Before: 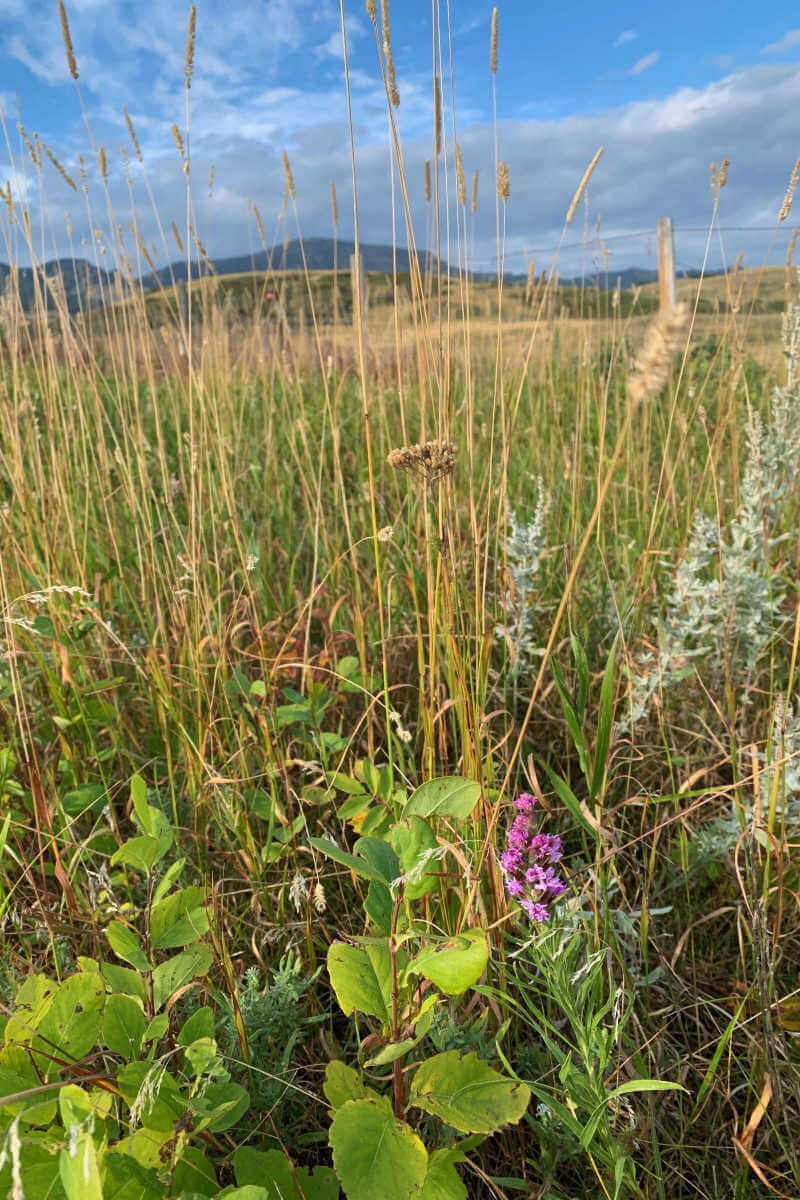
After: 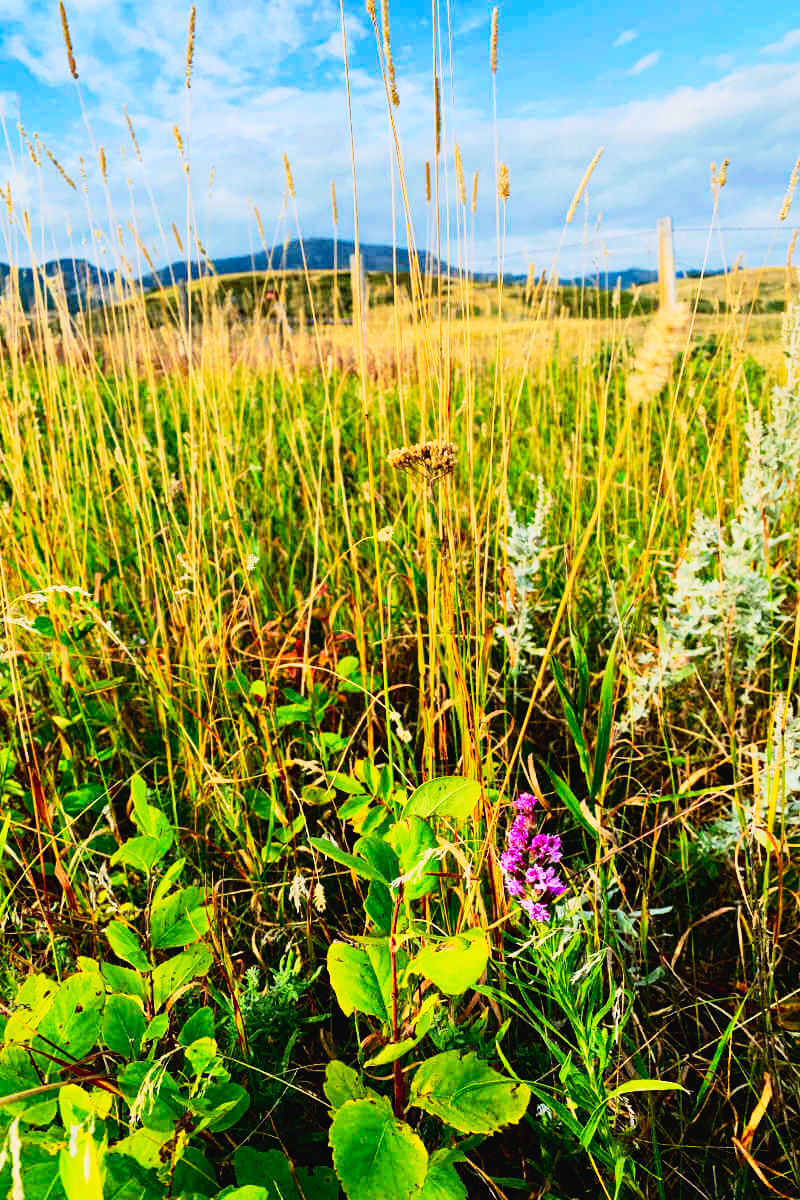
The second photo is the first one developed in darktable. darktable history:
filmic rgb: black relative exposure -8.02 EV, white relative exposure 3.85 EV, hardness 4.3
tone equalizer: -8 EV -0.392 EV, -7 EV -0.376 EV, -6 EV -0.344 EV, -5 EV -0.256 EV, -3 EV 0.243 EV, -2 EV 0.323 EV, -1 EV 0.415 EV, +0 EV 0.433 EV, edges refinement/feathering 500, mask exposure compensation -1.57 EV, preserve details no
tone curve: curves: ch0 [(0, 0.024) (0.031, 0.027) (0.113, 0.069) (0.198, 0.18) (0.304, 0.303) (0.441, 0.462) (0.557, 0.6) (0.711, 0.79) (0.812, 0.878) (0.927, 0.935) (1, 0.963)]; ch1 [(0, 0) (0.222, 0.2) (0.343, 0.325) (0.45, 0.441) (0.502, 0.501) (0.527, 0.534) (0.55, 0.561) (0.632, 0.656) (0.735, 0.754) (1, 1)]; ch2 [(0, 0) (0.249, 0.222) (0.352, 0.348) (0.424, 0.439) (0.476, 0.482) (0.499, 0.501) (0.517, 0.516) (0.532, 0.544) (0.558, 0.585) (0.596, 0.629) (0.726, 0.745) (0.82, 0.796) (0.998, 0.928)], preserve colors none
contrast brightness saturation: contrast 0.259, brightness 0.013, saturation 0.885
